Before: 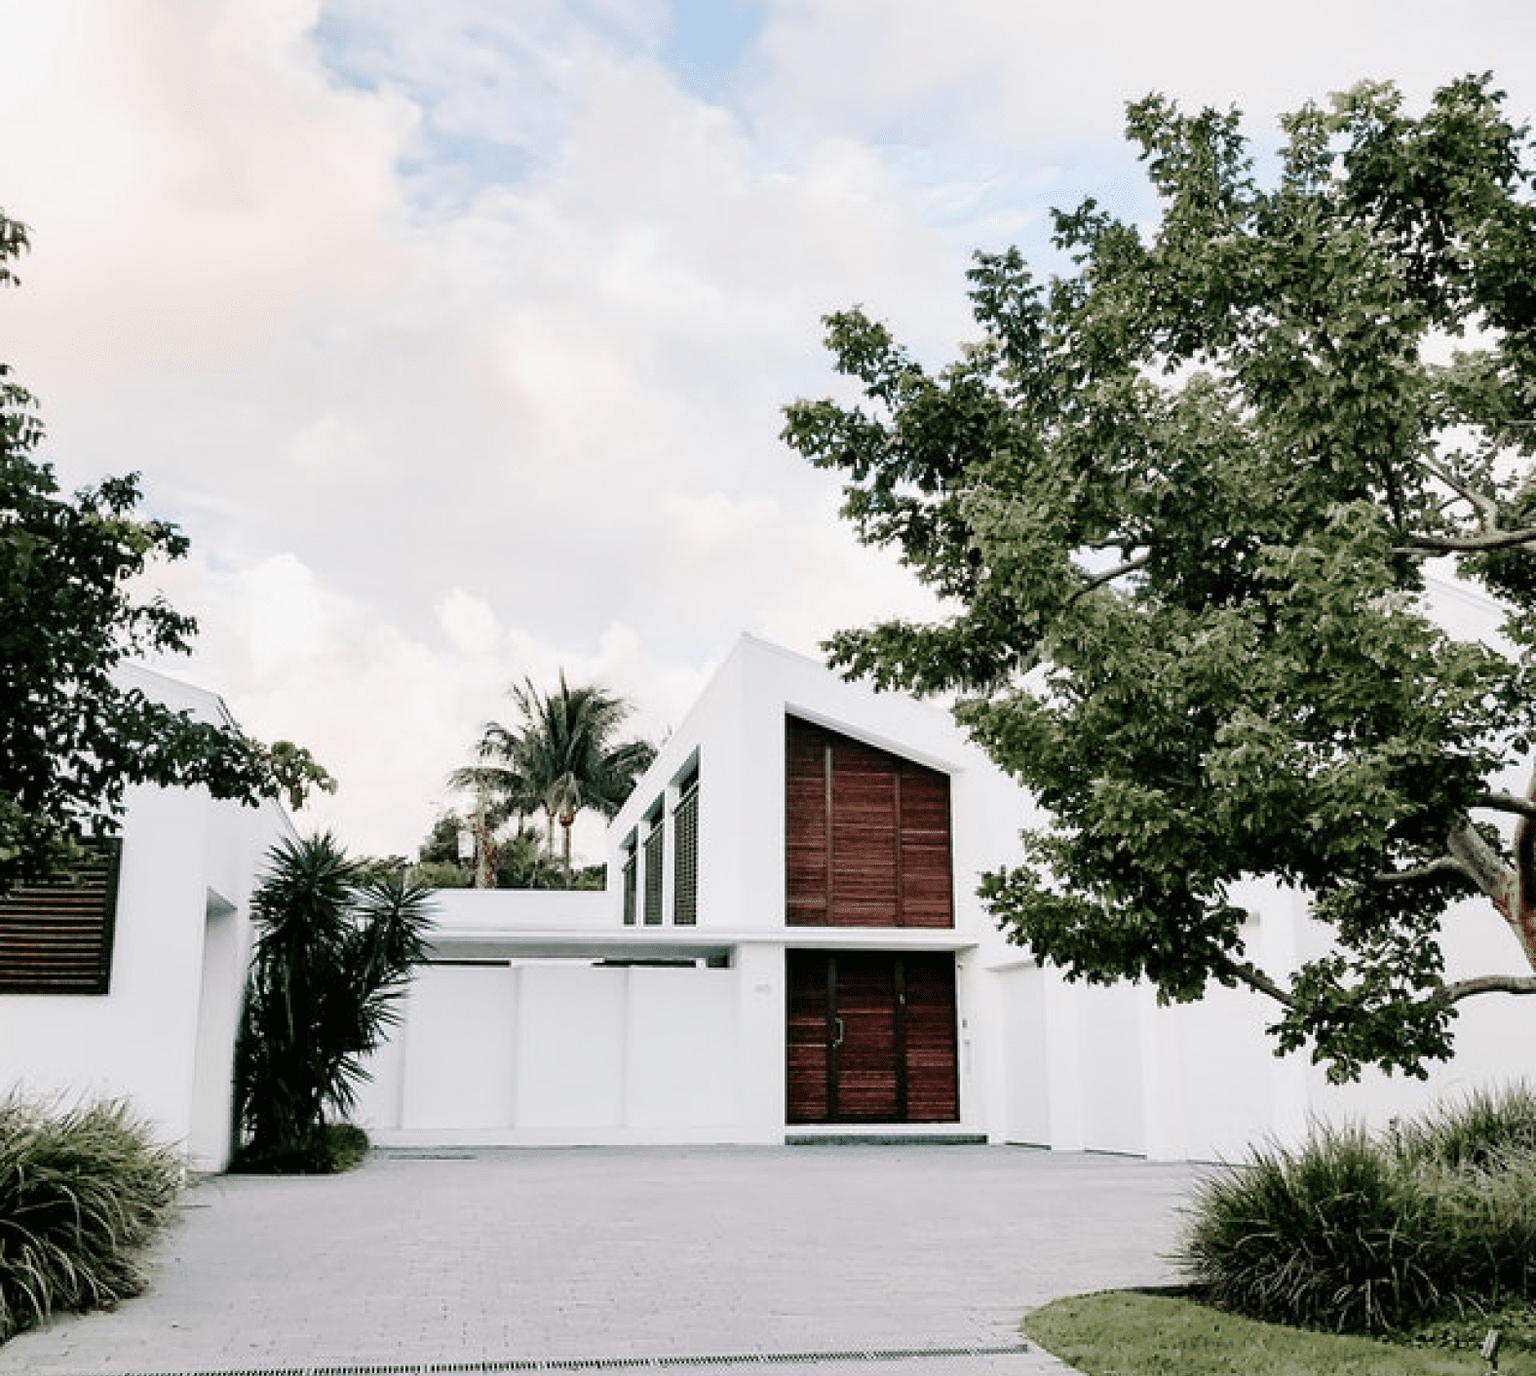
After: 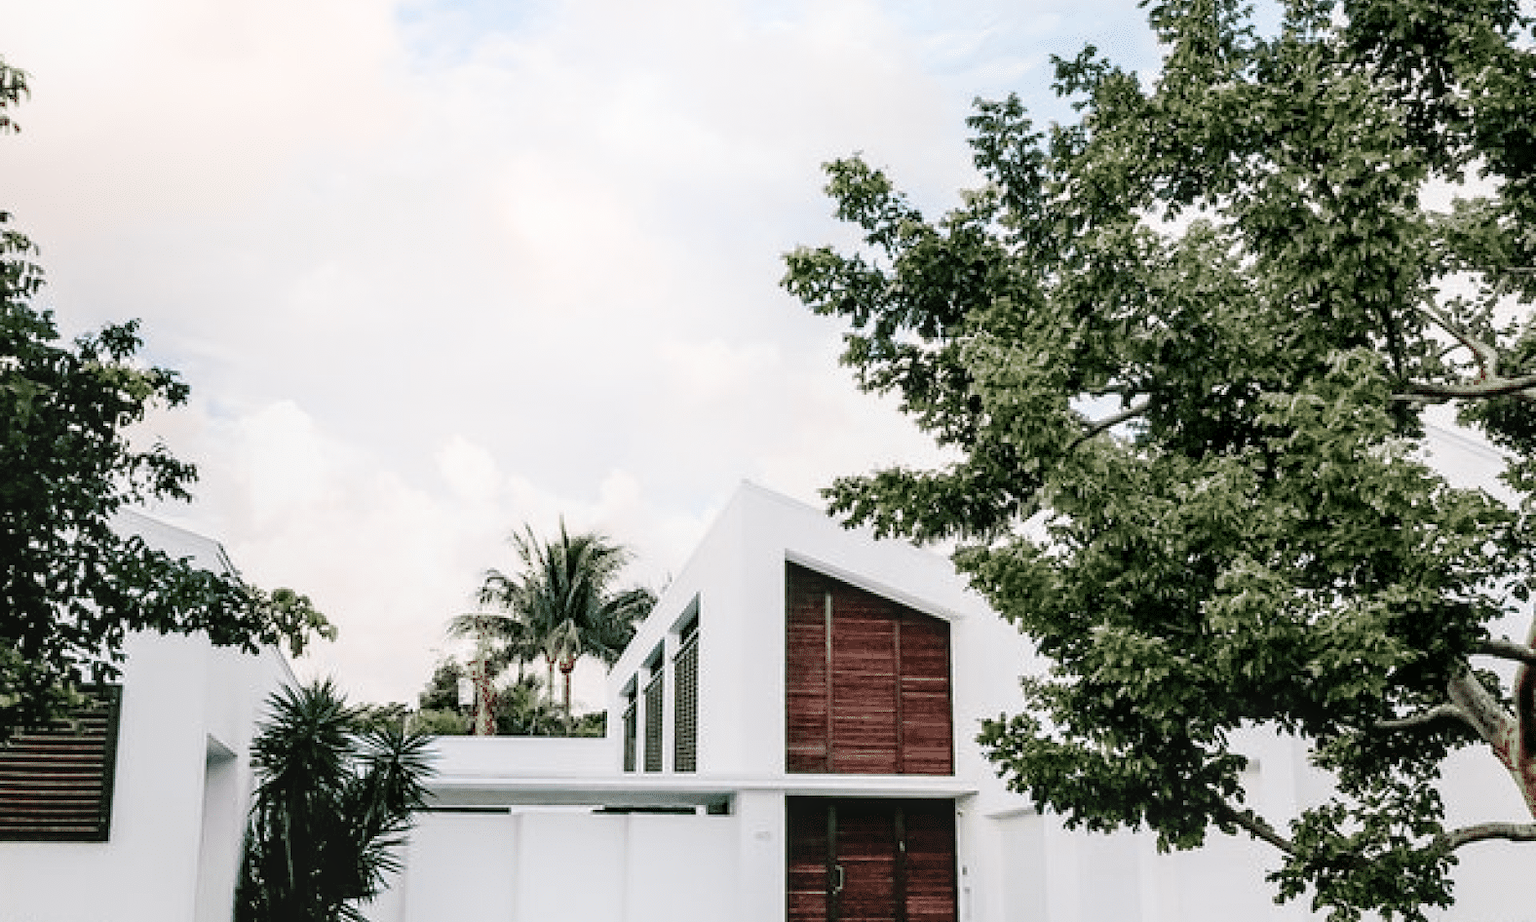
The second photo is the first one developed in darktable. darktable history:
crop: top 11.175%, bottom 21.717%
local contrast: on, module defaults
shadows and highlights: shadows -22.41, highlights 47.22, soften with gaussian
